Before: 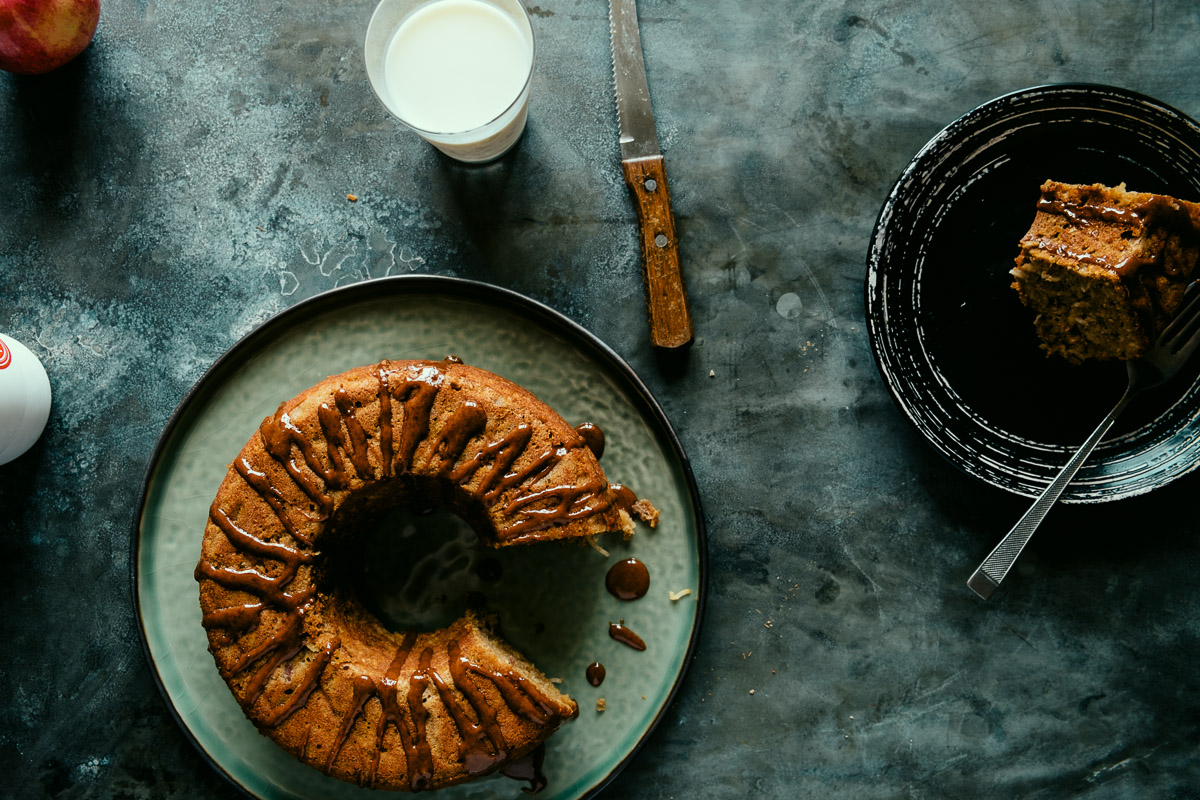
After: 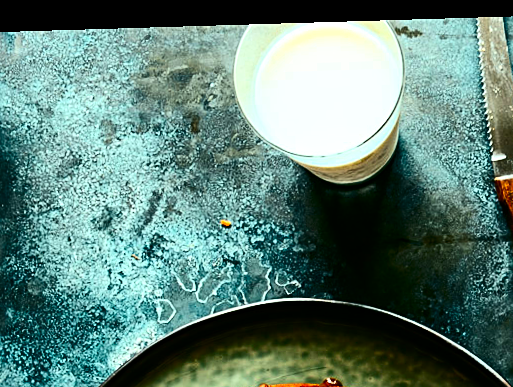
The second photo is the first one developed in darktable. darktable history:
tone equalizer: -8 EV -0.75 EV, -7 EV -0.7 EV, -6 EV -0.6 EV, -5 EV -0.4 EV, -3 EV 0.4 EV, -2 EV 0.6 EV, -1 EV 0.7 EV, +0 EV 0.75 EV, edges refinement/feathering 500, mask exposure compensation -1.57 EV, preserve details no
rotate and perspective: rotation -1.75°, automatic cropping off
crop and rotate: left 10.817%, top 0.062%, right 47.194%, bottom 53.626%
sharpen: amount 0.478
contrast brightness saturation: contrast 0.26, brightness 0.02, saturation 0.87
